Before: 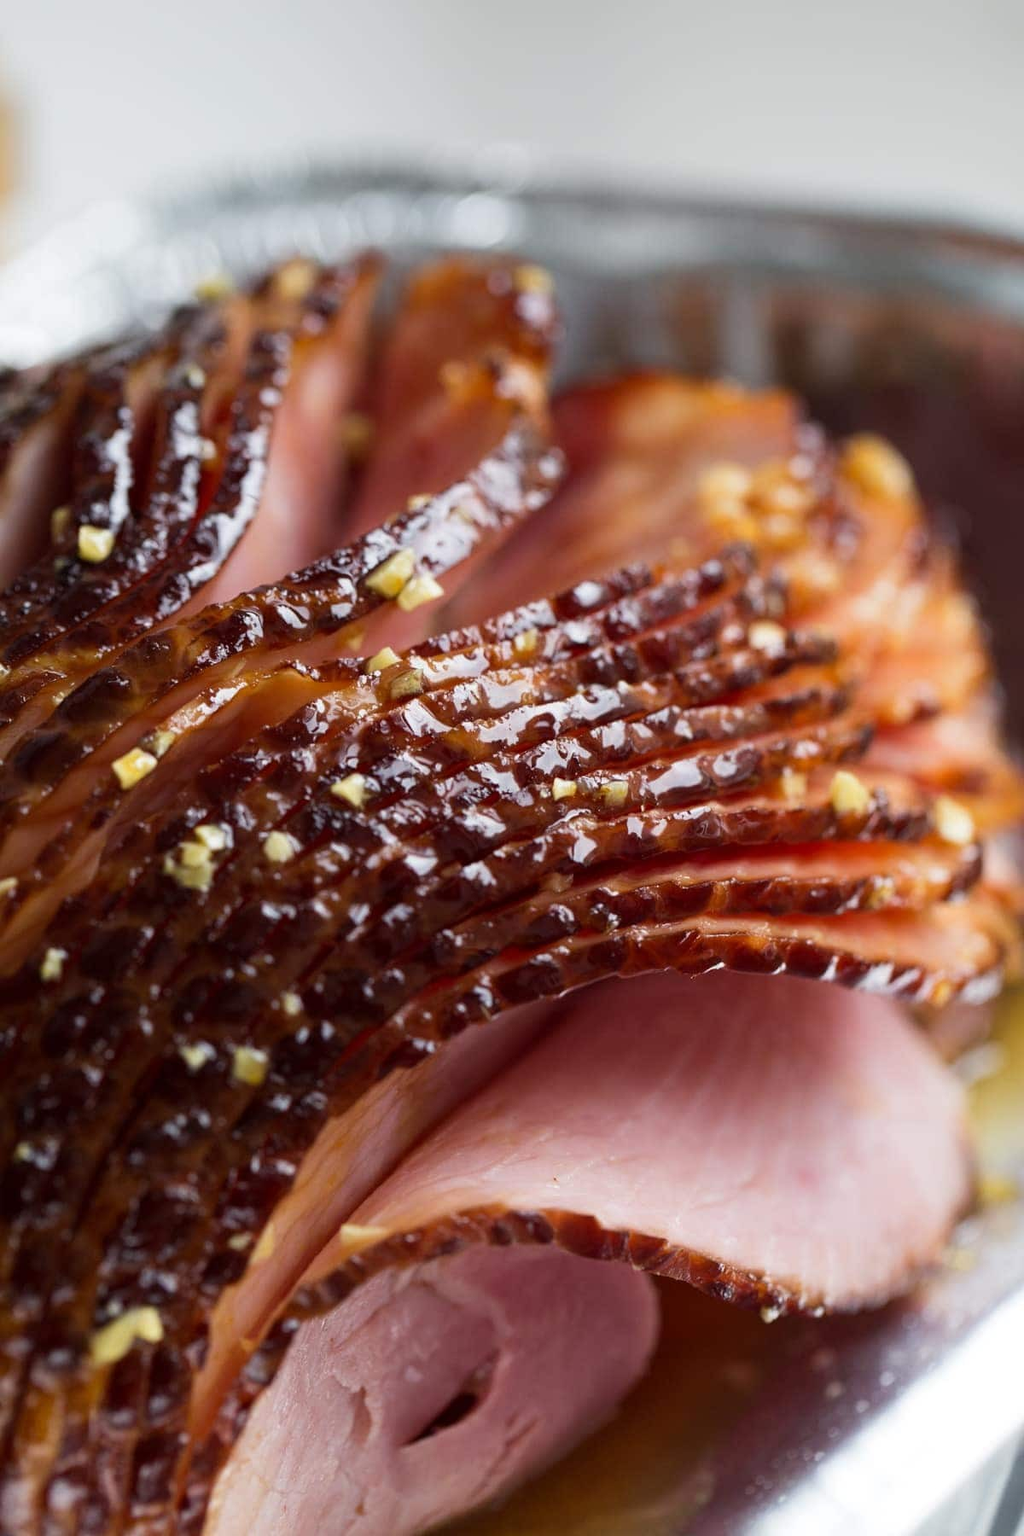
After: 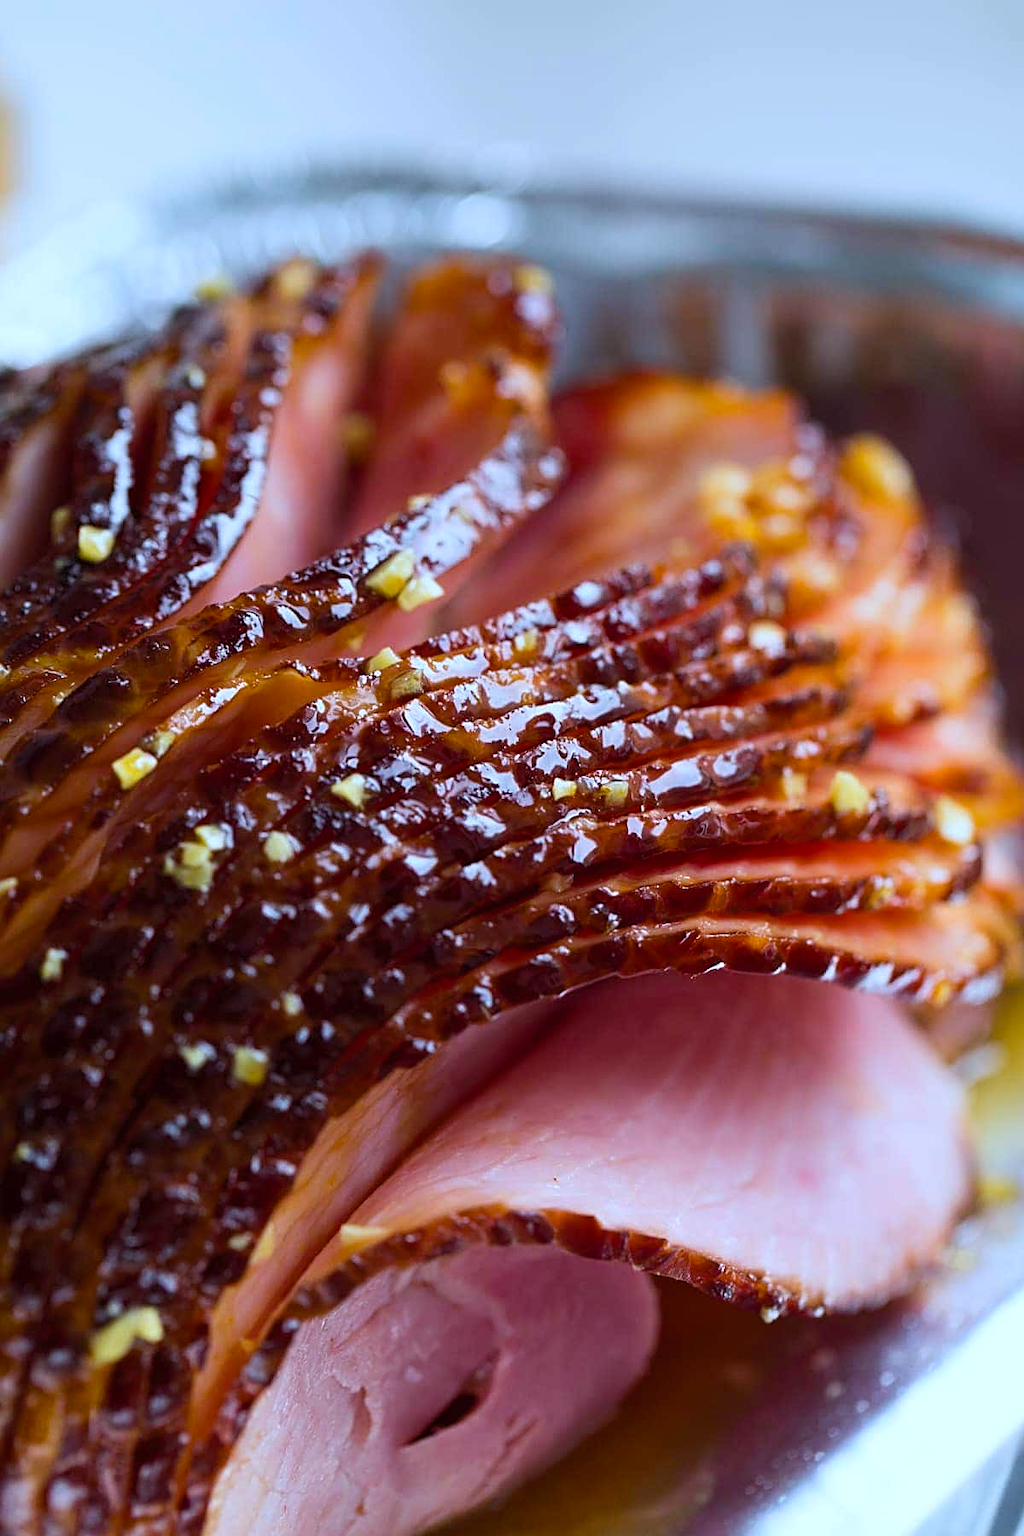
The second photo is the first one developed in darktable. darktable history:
sharpen: on, module defaults
fill light: on, module defaults
color balance rgb: perceptual saturation grading › global saturation 25%, global vibrance 20%
color calibration: x 0.38, y 0.391, temperature 4086.74 K
